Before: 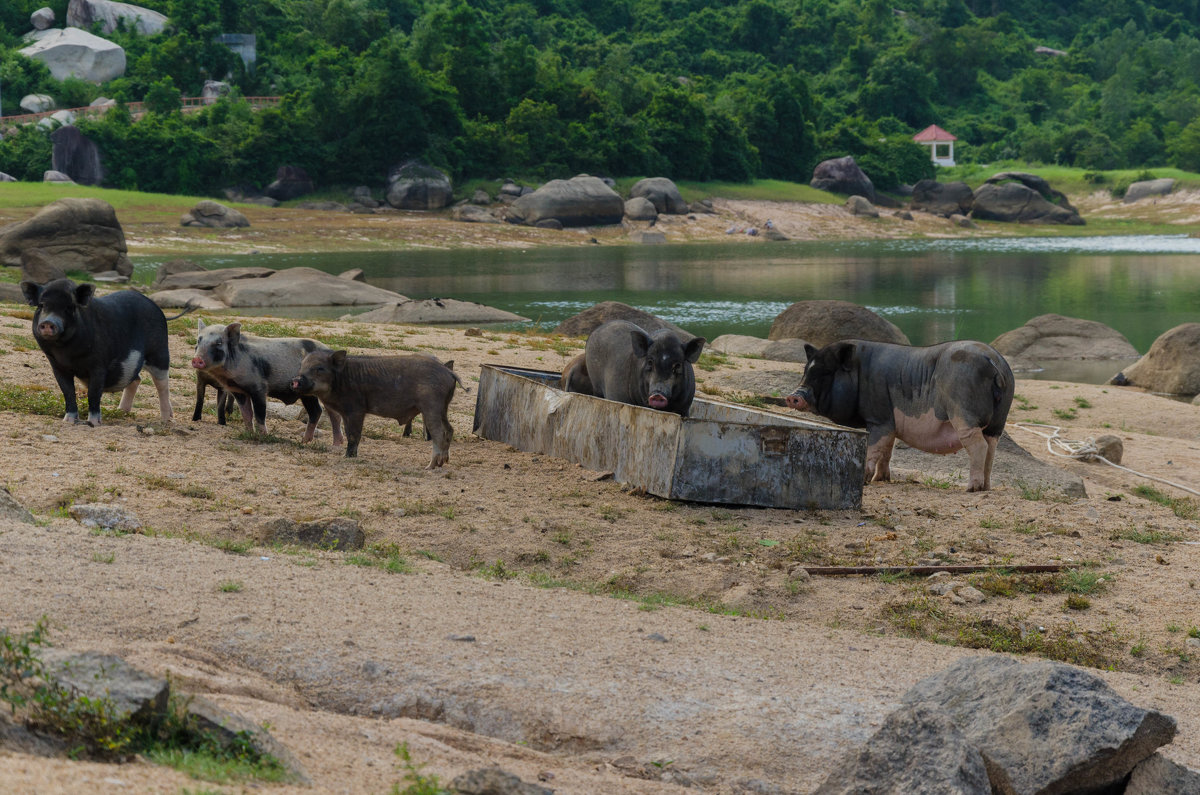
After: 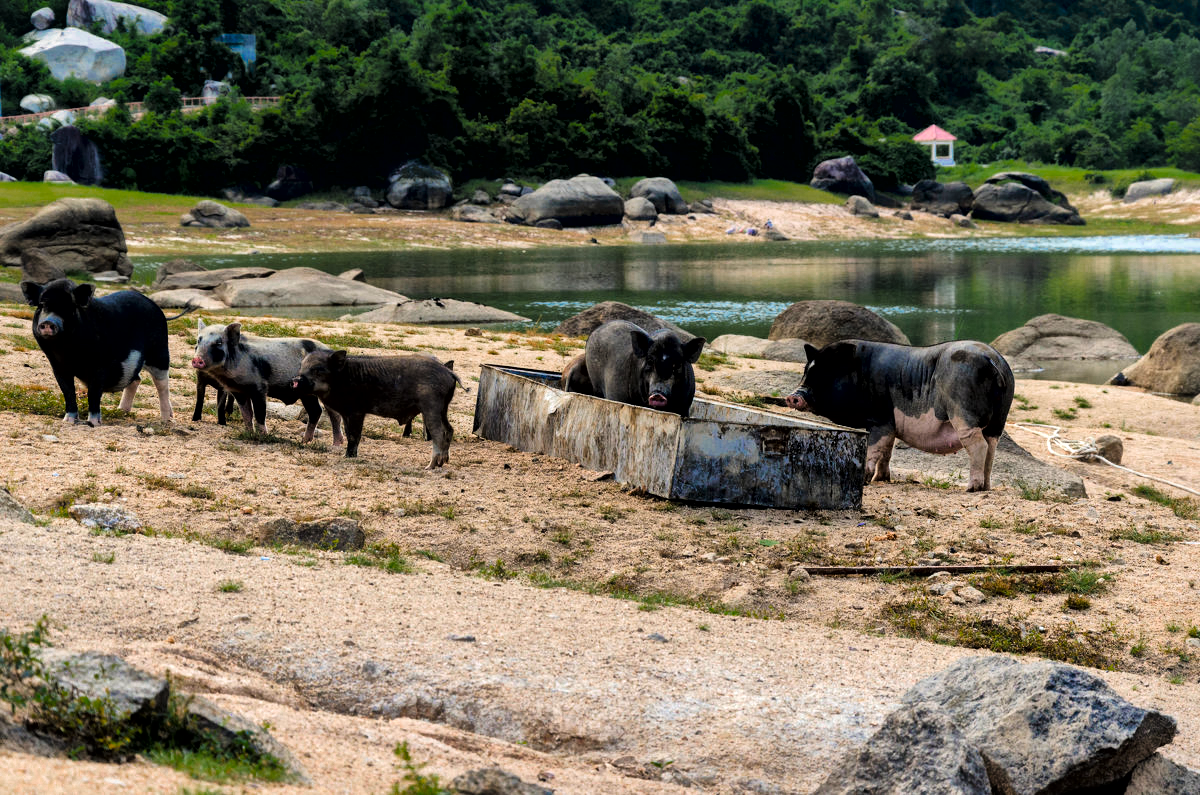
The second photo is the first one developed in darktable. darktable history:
tone equalizer: -8 EV -0.433 EV, -7 EV -0.363 EV, -6 EV -0.329 EV, -5 EV -0.233 EV, -3 EV 0.213 EV, -2 EV 0.329 EV, -1 EV 0.4 EV, +0 EV 0.419 EV
local contrast: mode bilateral grid, contrast 19, coarseness 50, detail 179%, midtone range 0.2
color zones: curves: ch0 [(0, 0.553) (0.123, 0.58) (0.23, 0.419) (0.468, 0.155) (0.605, 0.132) (0.723, 0.063) (0.833, 0.172) (0.921, 0.468)]; ch1 [(0.025, 0.645) (0.229, 0.584) (0.326, 0.551) (0.537, 0.446) (0.599, 0.911) (0.708, 1) (0.805, 0.944)]; ch2 [(0.086, 0.468) (0.254, 0.464) (0.638, 0.564) (0.702, 0.592) (0.768, 0.564)]
tone curve: curves: ch0 [(0, 0) (0.003, 0.003) (0.011, 0.005) (0.025, 0.008) (0.044, 0.012) (0.069, 0.02) (0.1, 0.031) (0.136, 0.047) (0.177, 0.088) (0.224, 0.141) (0.277, 0.222) (0.335, 0.32) (0.399, 0.422) (0.468, 0.523) (0.543, 0.621) (0.623, 0.715) (0.709, 0.796) (0.801, 0.88) (0.898, 0.962) (1, 1)], color space Lab, linked channels, preserve colors none
